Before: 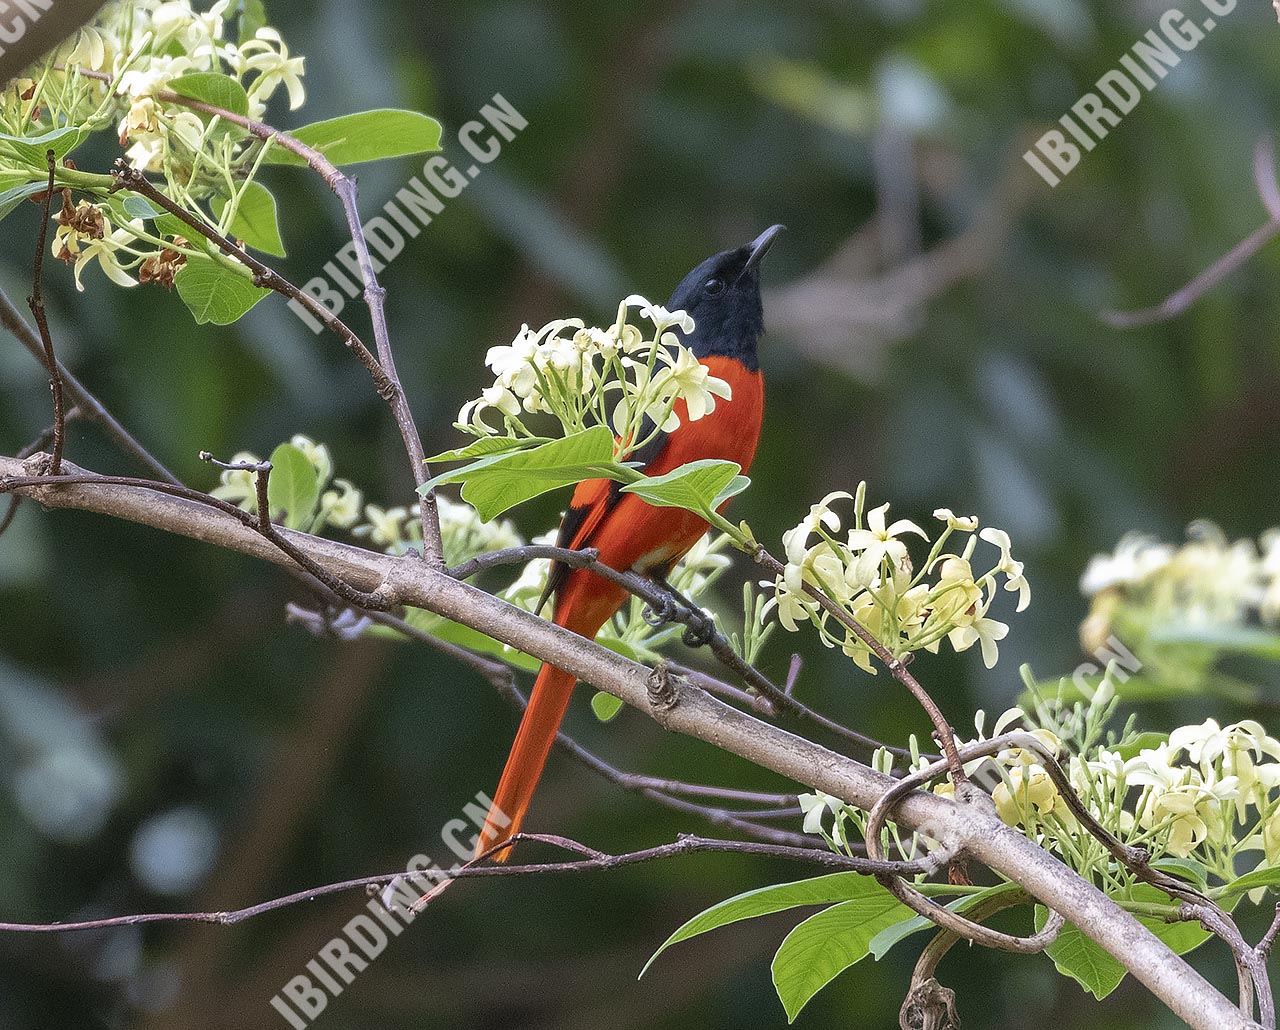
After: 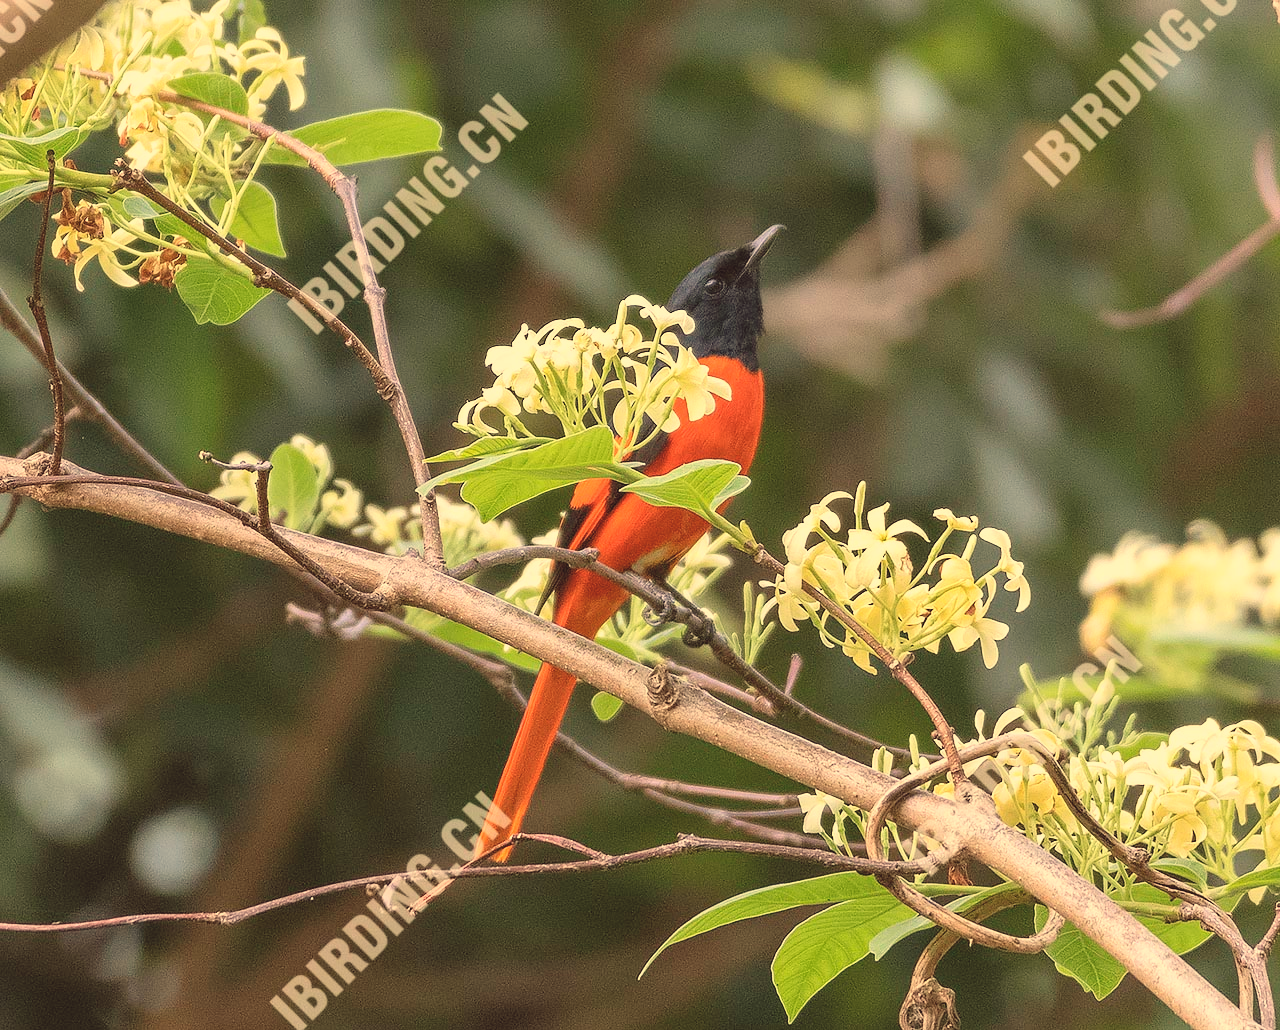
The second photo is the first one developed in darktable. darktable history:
color balance: lift [1.005, 1.002, 0.998, 0.998], gamma [1, 1.021, 1.02, 0.979], gain [0.923, 1.066, 1.056, 0.934]
white balance: red 1.123, blue 0.83
contrast brightness saturation: contrast 0.14, brightness 0.21
